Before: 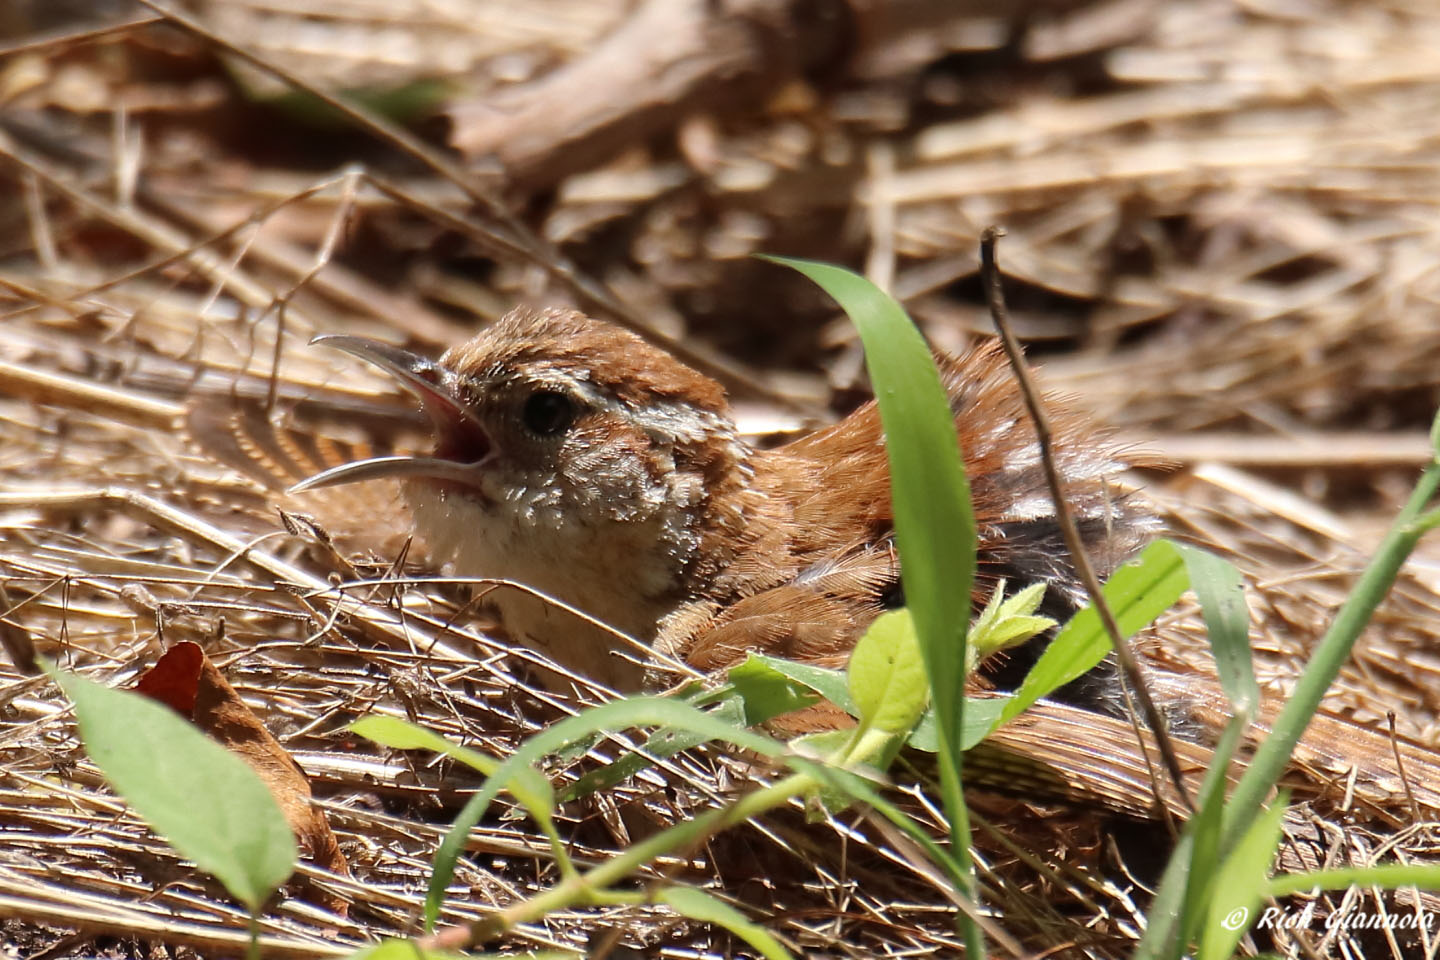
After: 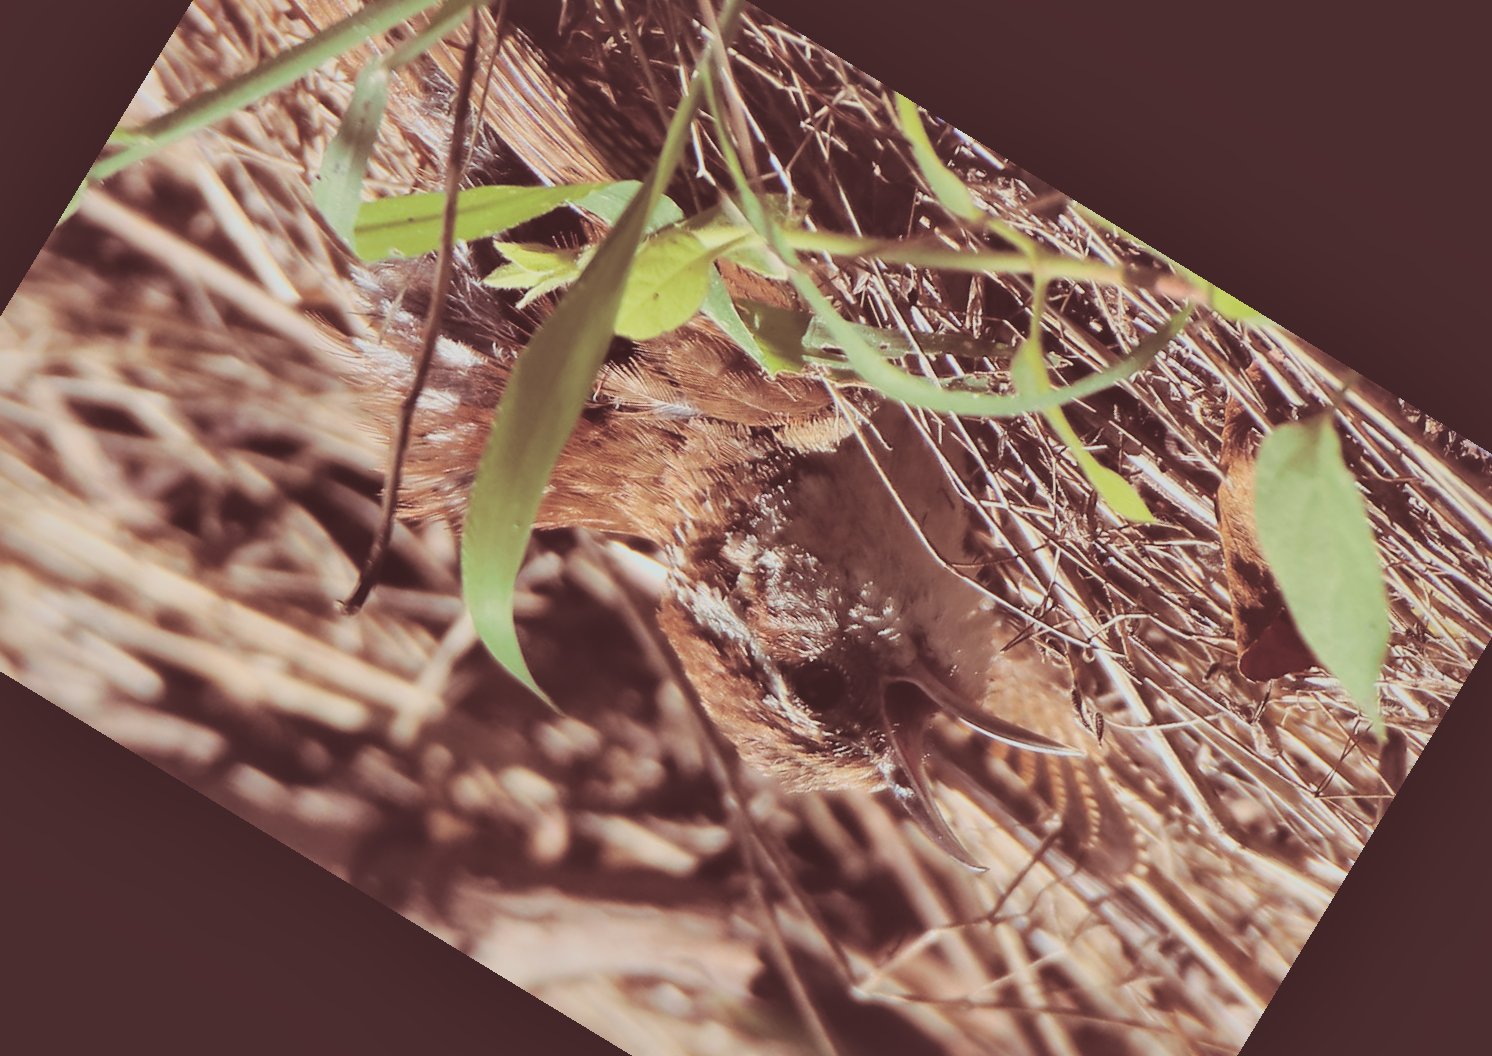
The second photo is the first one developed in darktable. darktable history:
split-toning: highlights › hue 180°
crop and rotate: angle 148.68°, left 9.111%, top 15.603%, right 4.588%, bottom 17.041%
local contrast: mode bilateral grid, contrast 25, coarseness 60, detail 151%, midtone range 0.2
filmic rgb: black relative exposure -6.15 EV, white relative exposure 6.96 EV, hardness 2.23, color science v6 (2022)
exposure: black level correction -0.062, exposure -0.05 EV, compensate highlight preservation false
